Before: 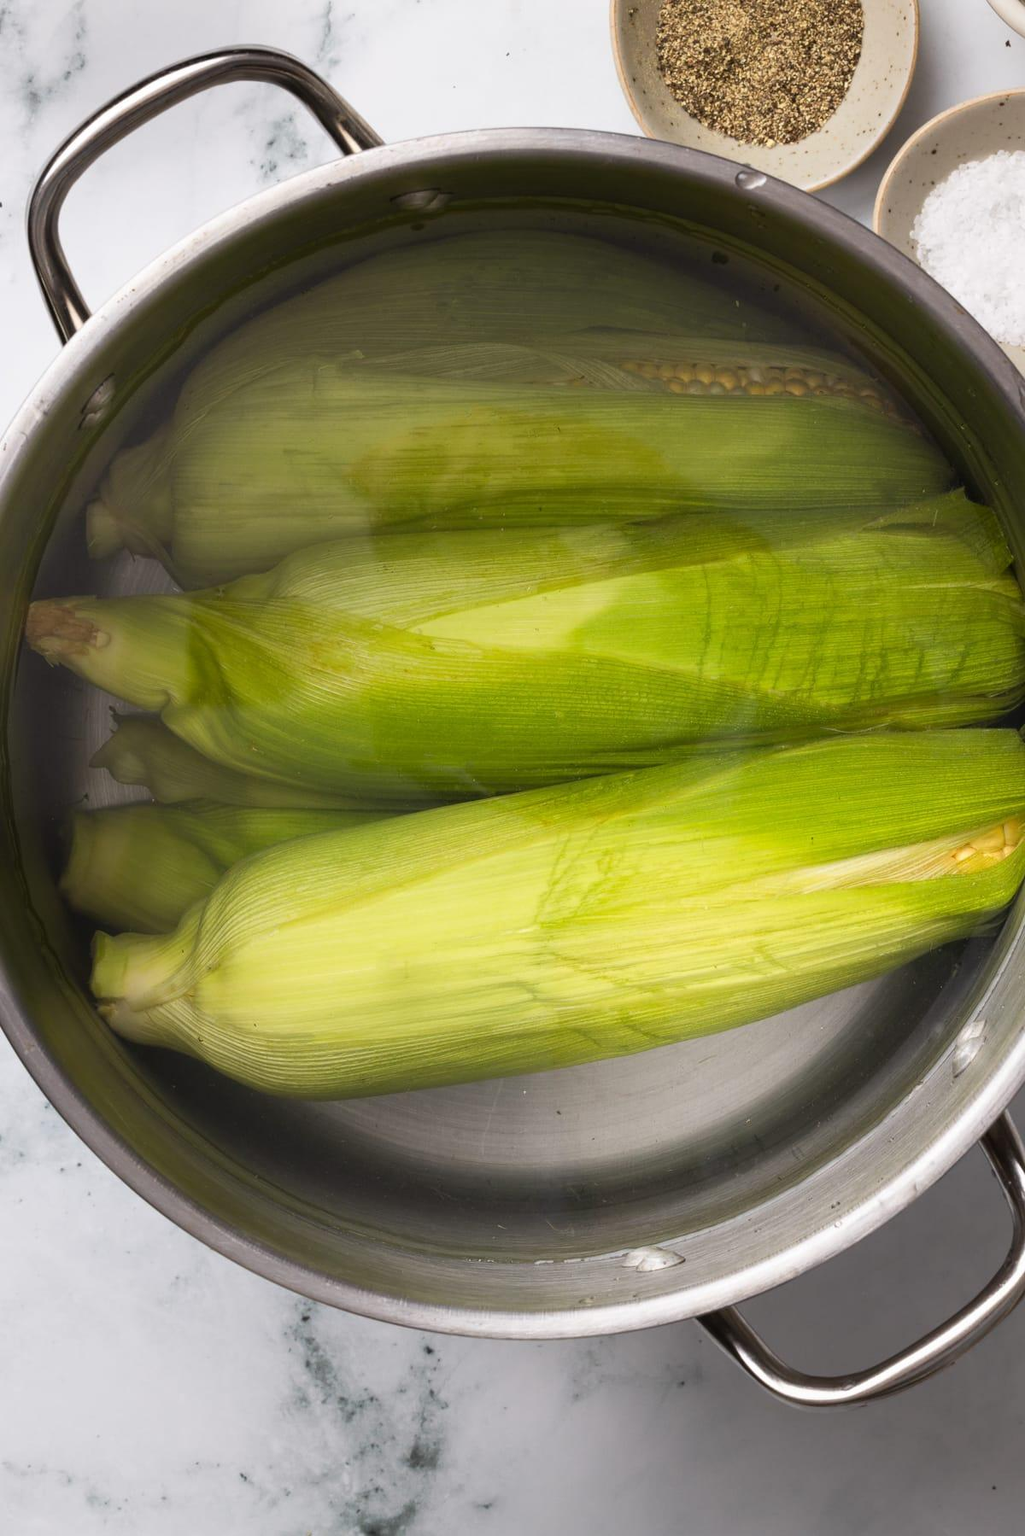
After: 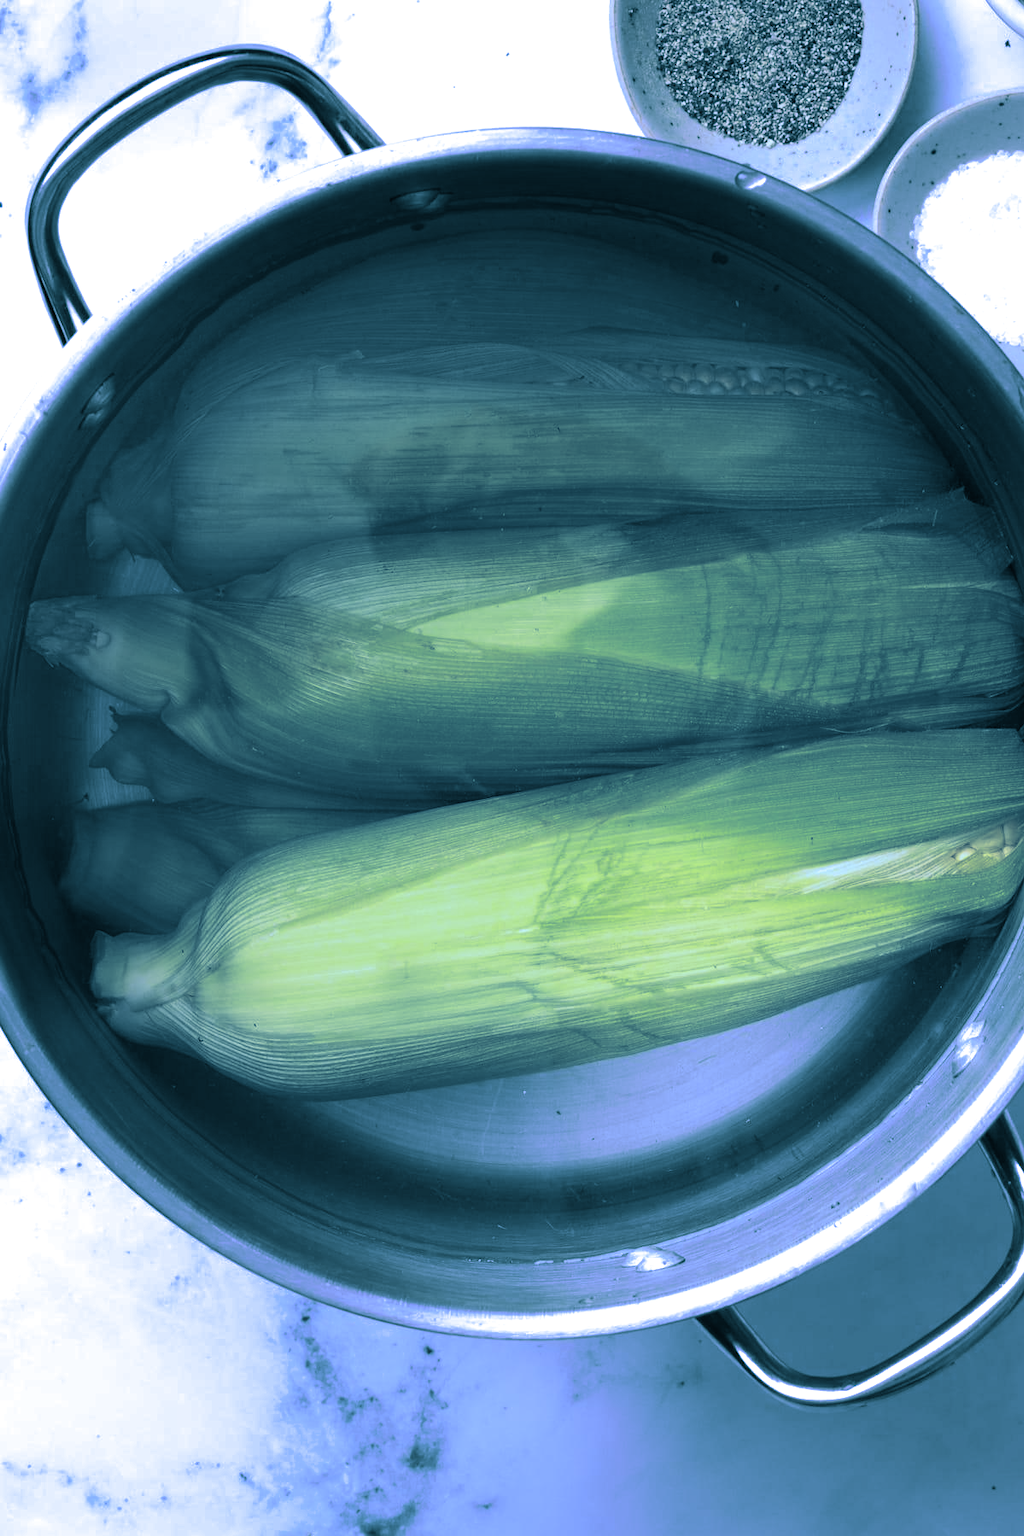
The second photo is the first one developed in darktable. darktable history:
color balance: mode lift, gamma, gain (sRGB), lift [1, 0.99, 1.01, 0.992], gamma [1, 1.037, 0.974, 0.963]
white balance: red 0.766, blue 1.537
tone equalizer: on, module defaults
split-toning: shadows › hue 212.4°, balance -70
